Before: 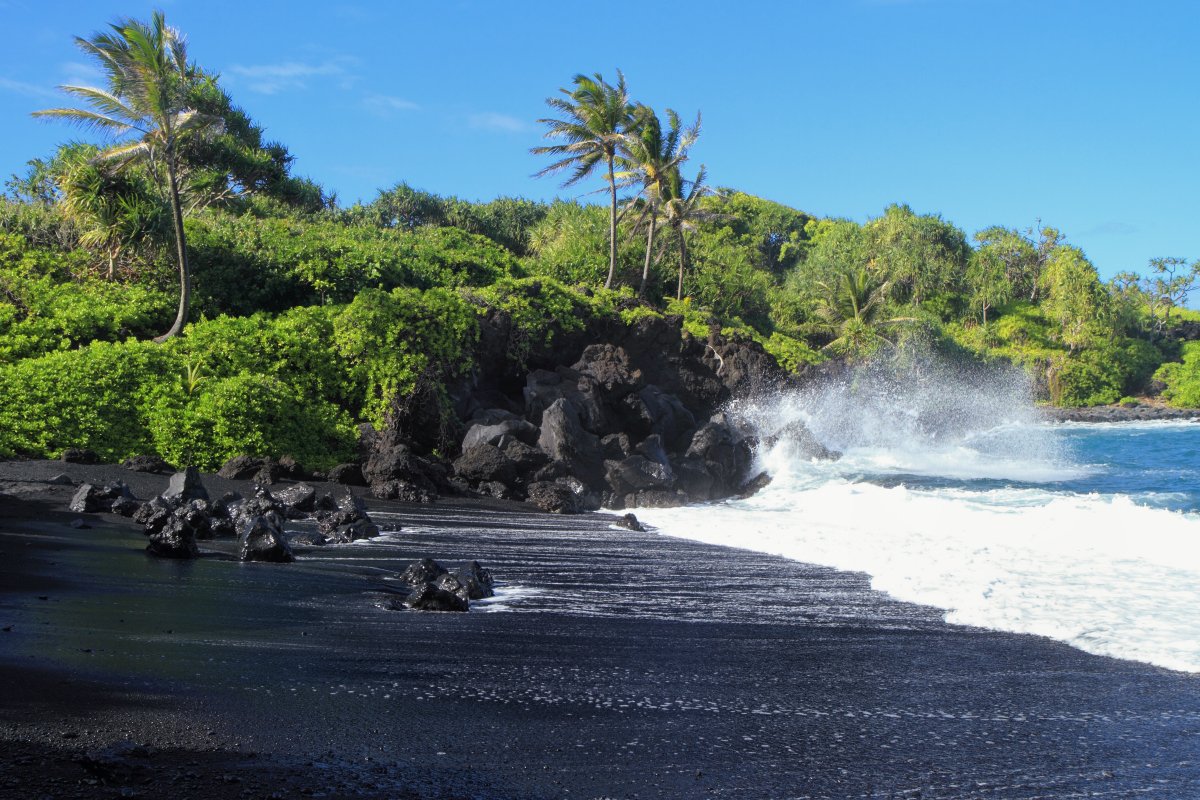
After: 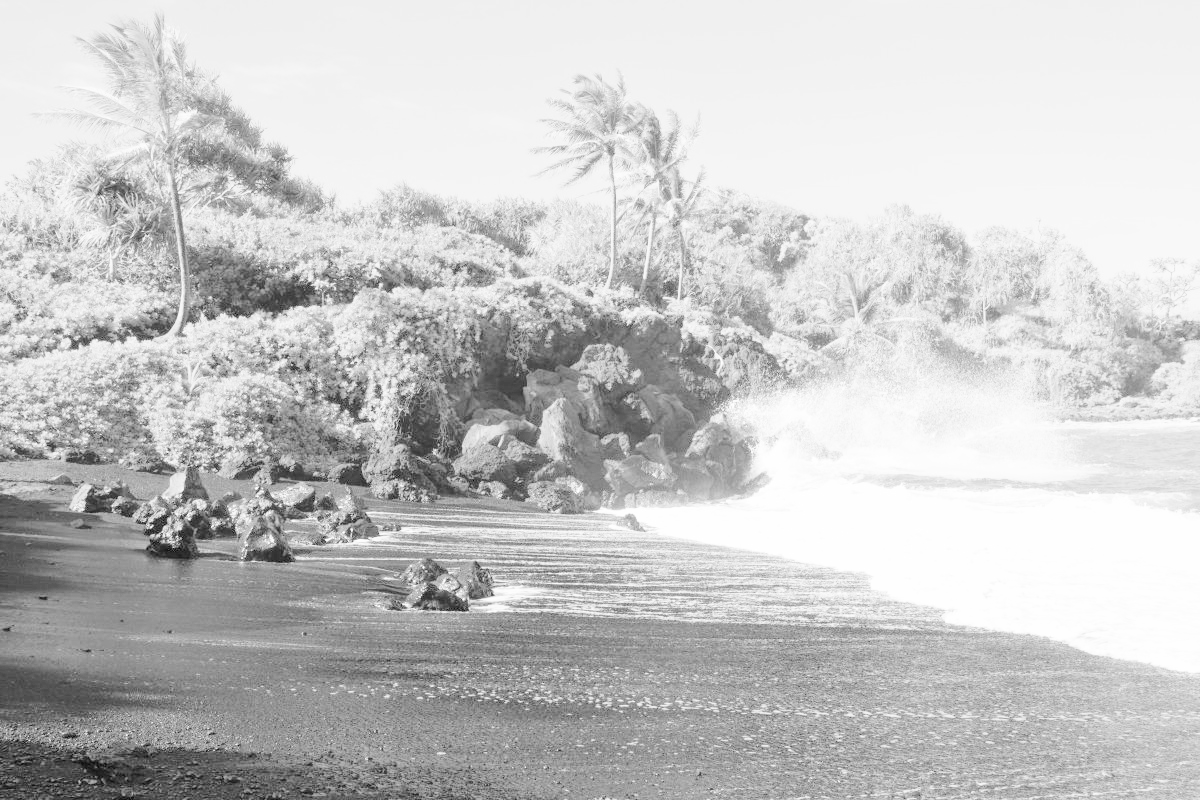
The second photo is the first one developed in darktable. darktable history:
tone curve: curves: ch0 [(0, 0) (0.074, 0.04) (0.157, 0.1) (0.472, 0.515) (0.635, 0.731) (0.768, 0.878) (0.899, 0.969) (1, 1)]; ch1 [(0, 0) (0.08, 0.08) (0.3, 0.3) (0.5, 0.5) (0.539, 0.558) (0.586, 0.658) (0.69, 0.787) (0.92, 0.92) (1, 1)]; ch2 [(0, 0) (0.08, 0.08) (0.3, 0.3) (0.5, 0.5) (0.543, 0.597) (0.597, 0.679) (0.92, 0.92) (1, 1)], color space Lab, independent channels, preserve colors none
contrast brightness saturation: brightness 1
monochrome: a 2.21, b -1.33, size 2.2
